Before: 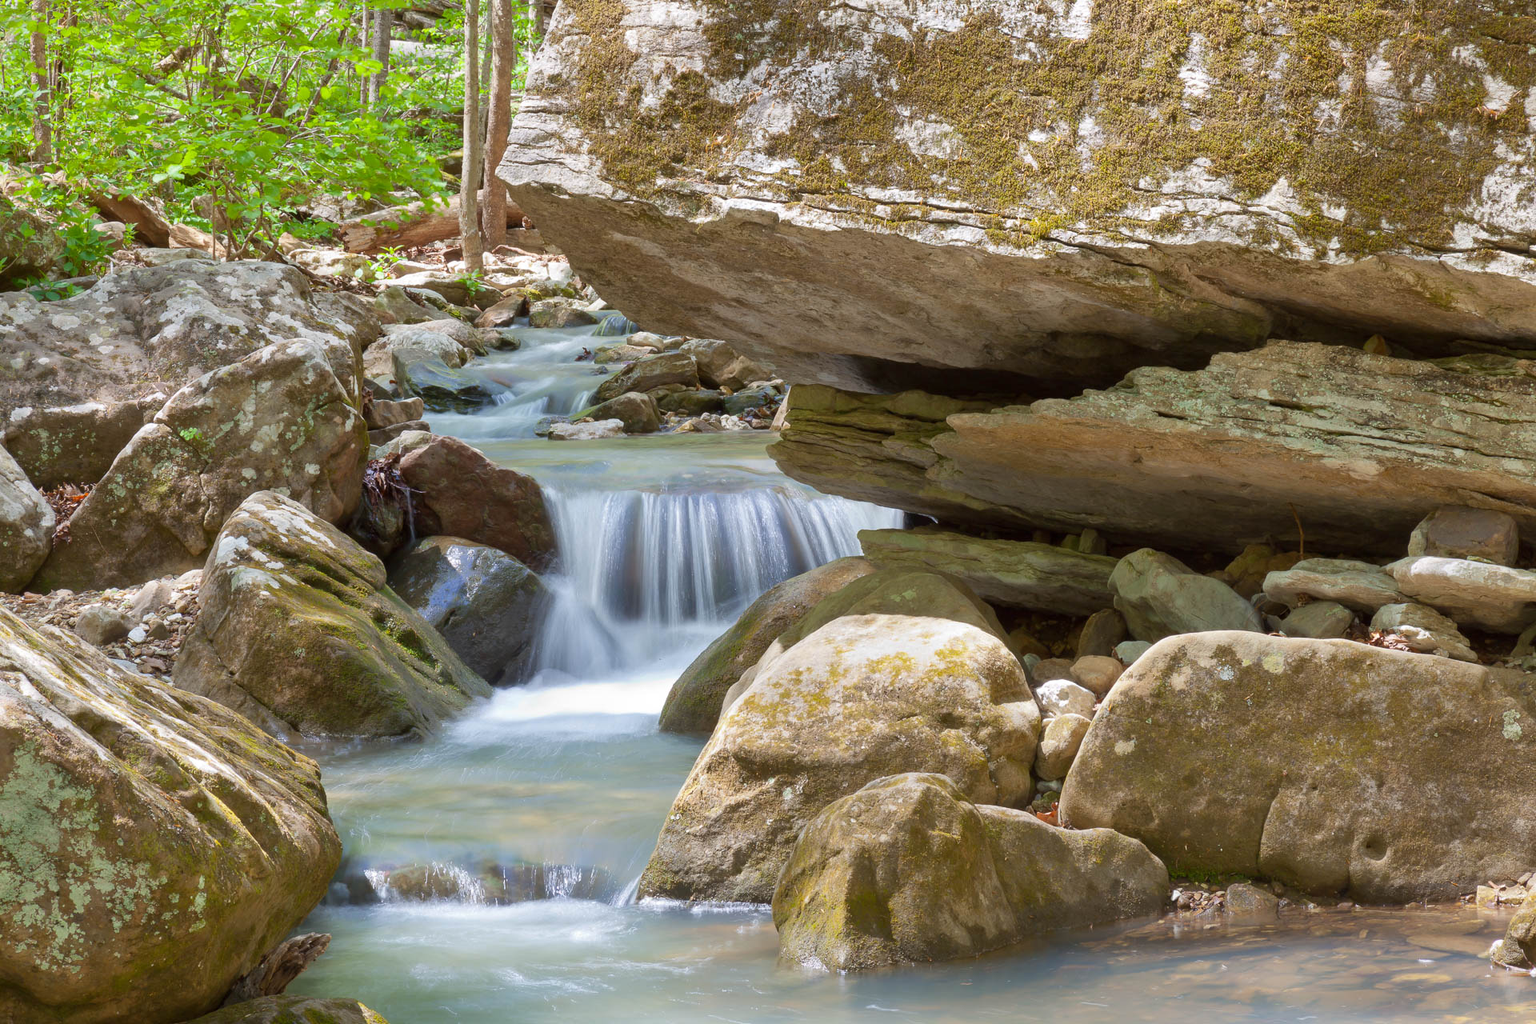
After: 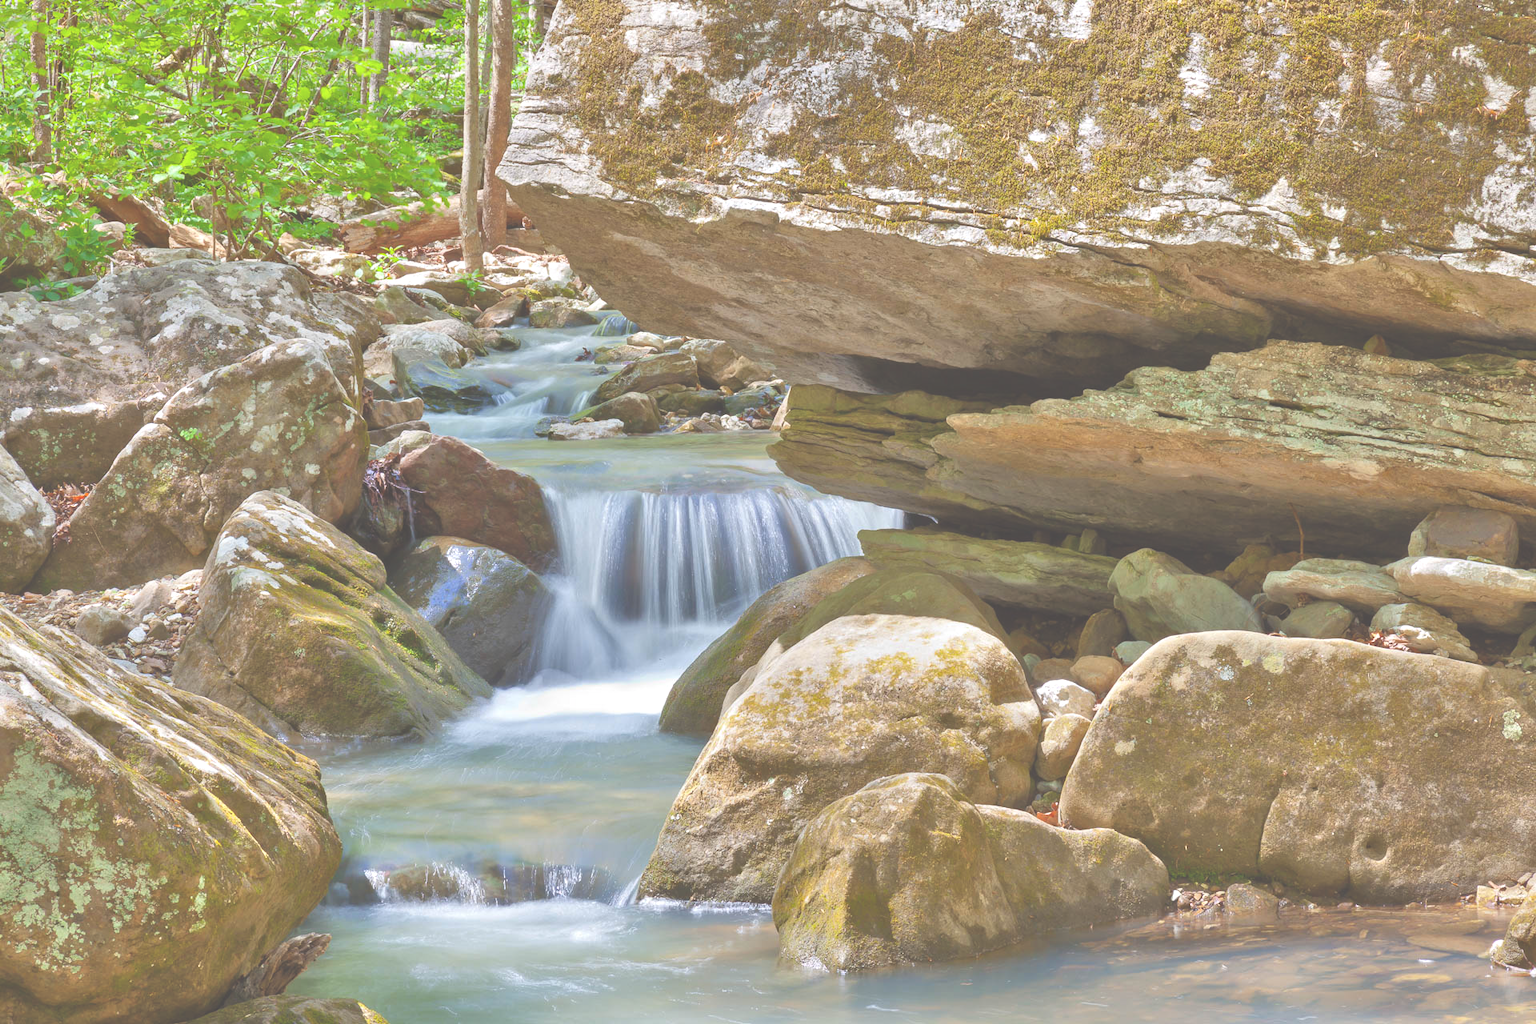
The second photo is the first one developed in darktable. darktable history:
exposure: black level correction -0.028, compensate highlight preservation false
white balance: red 1, blue 1
tone equalizer: -7 EV 0.15 EV, -6 EV 0.6 EV, -5 EV 1.15 EV, -4 EV 1.33 EV, -3 EV 1.15 EV, -2 EV 0.6 EV, -1 EV 0.15 EV, mask exposure compensation -0.5 EV
